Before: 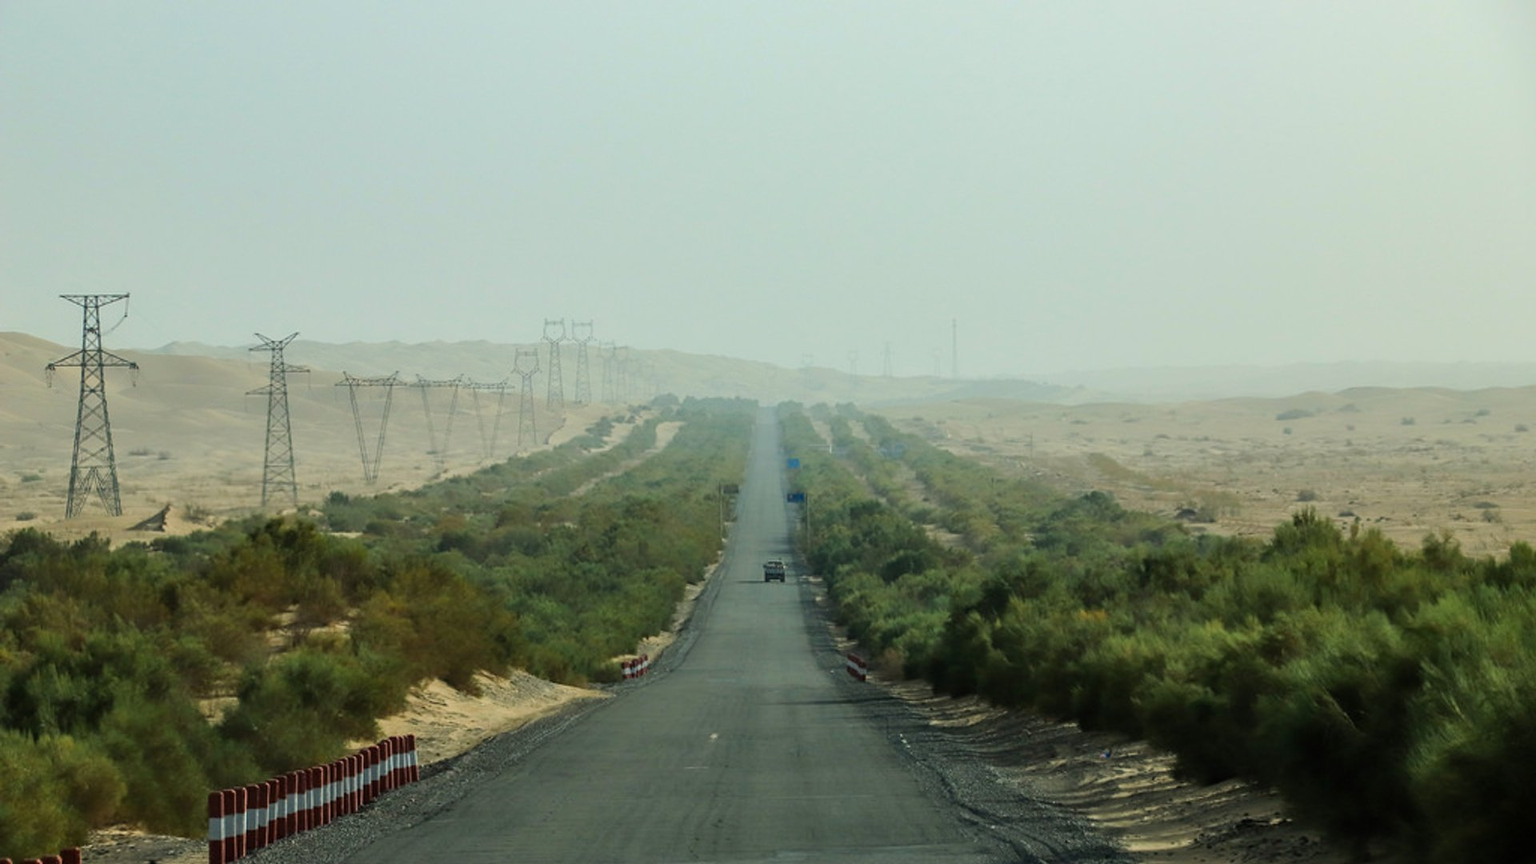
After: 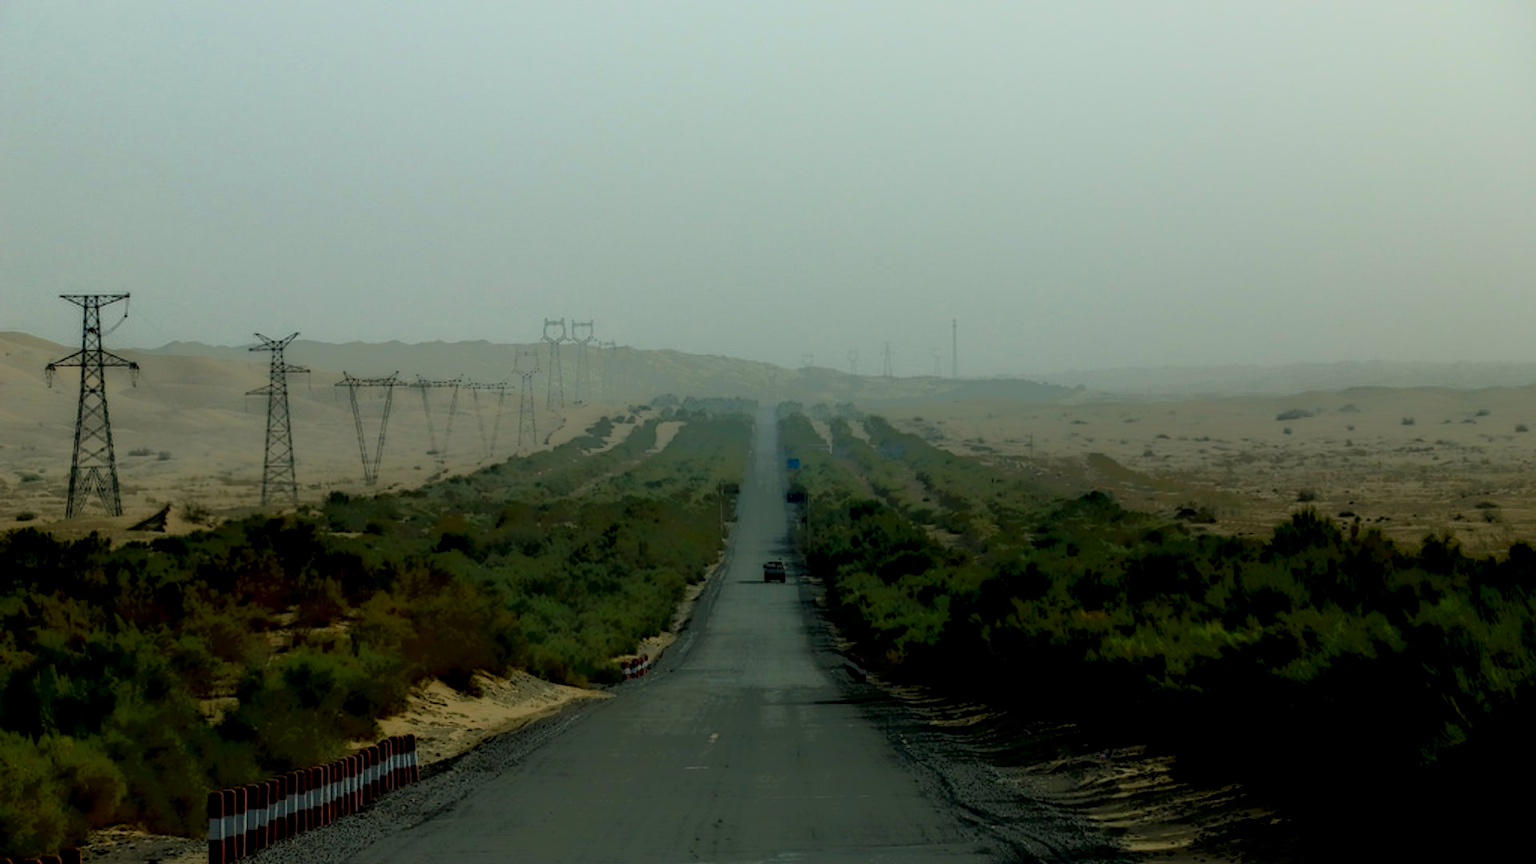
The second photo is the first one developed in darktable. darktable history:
white balance: red 1, blue 1
local contrast: highlights 0%, shadows 198%, detail 164%, midtone range 0.001
